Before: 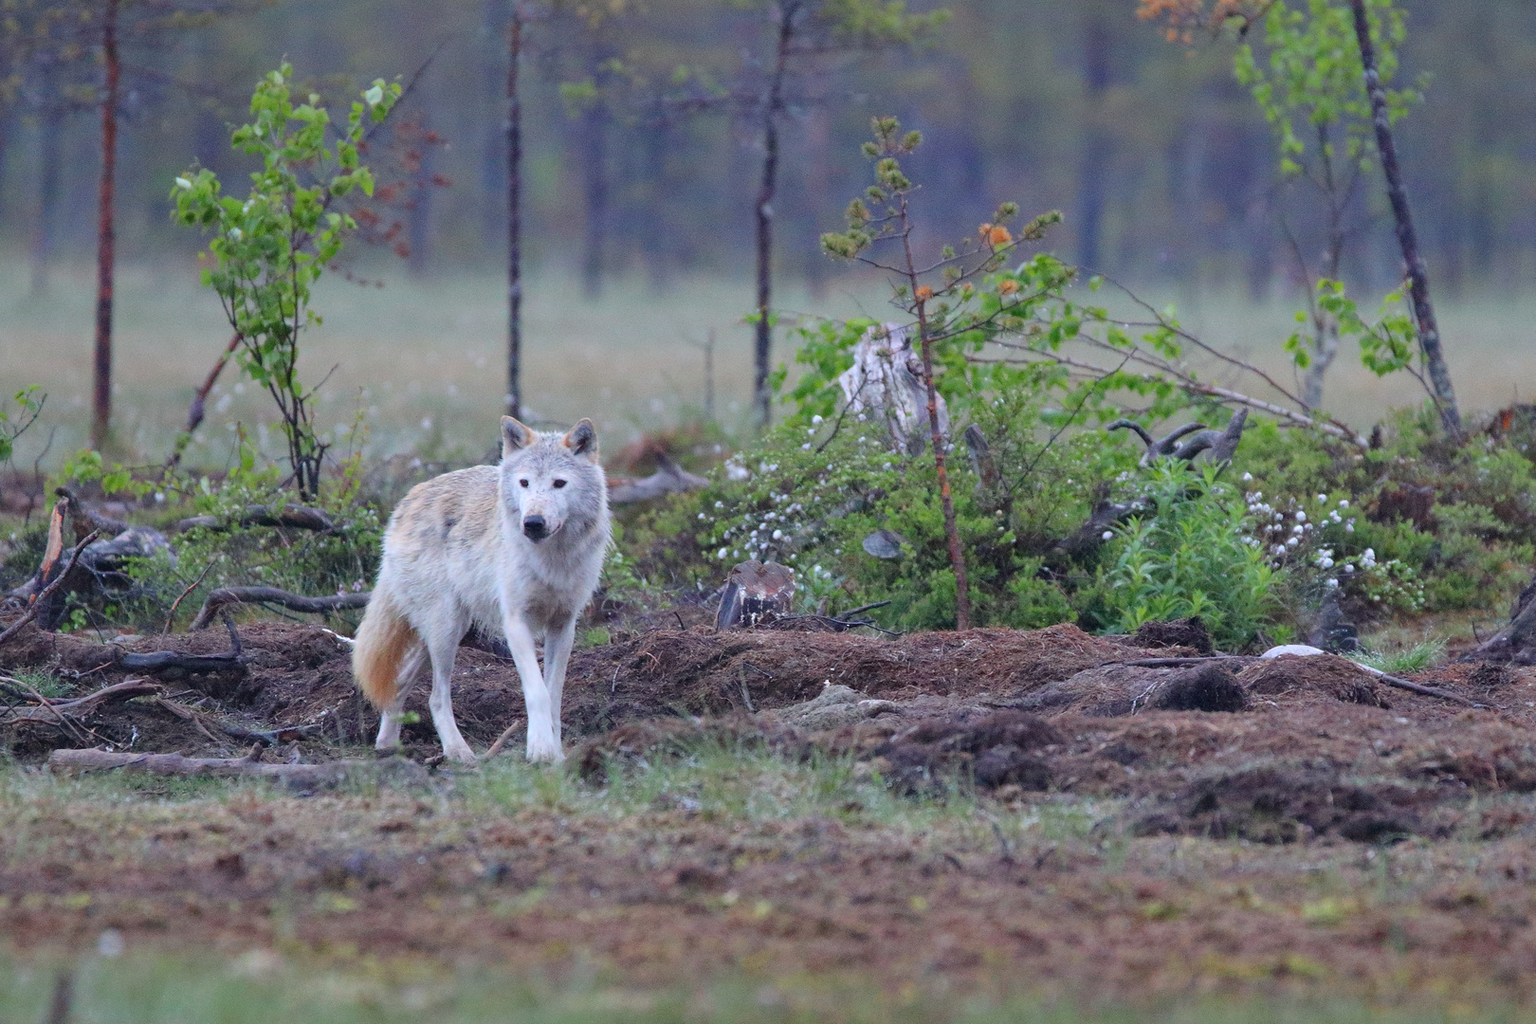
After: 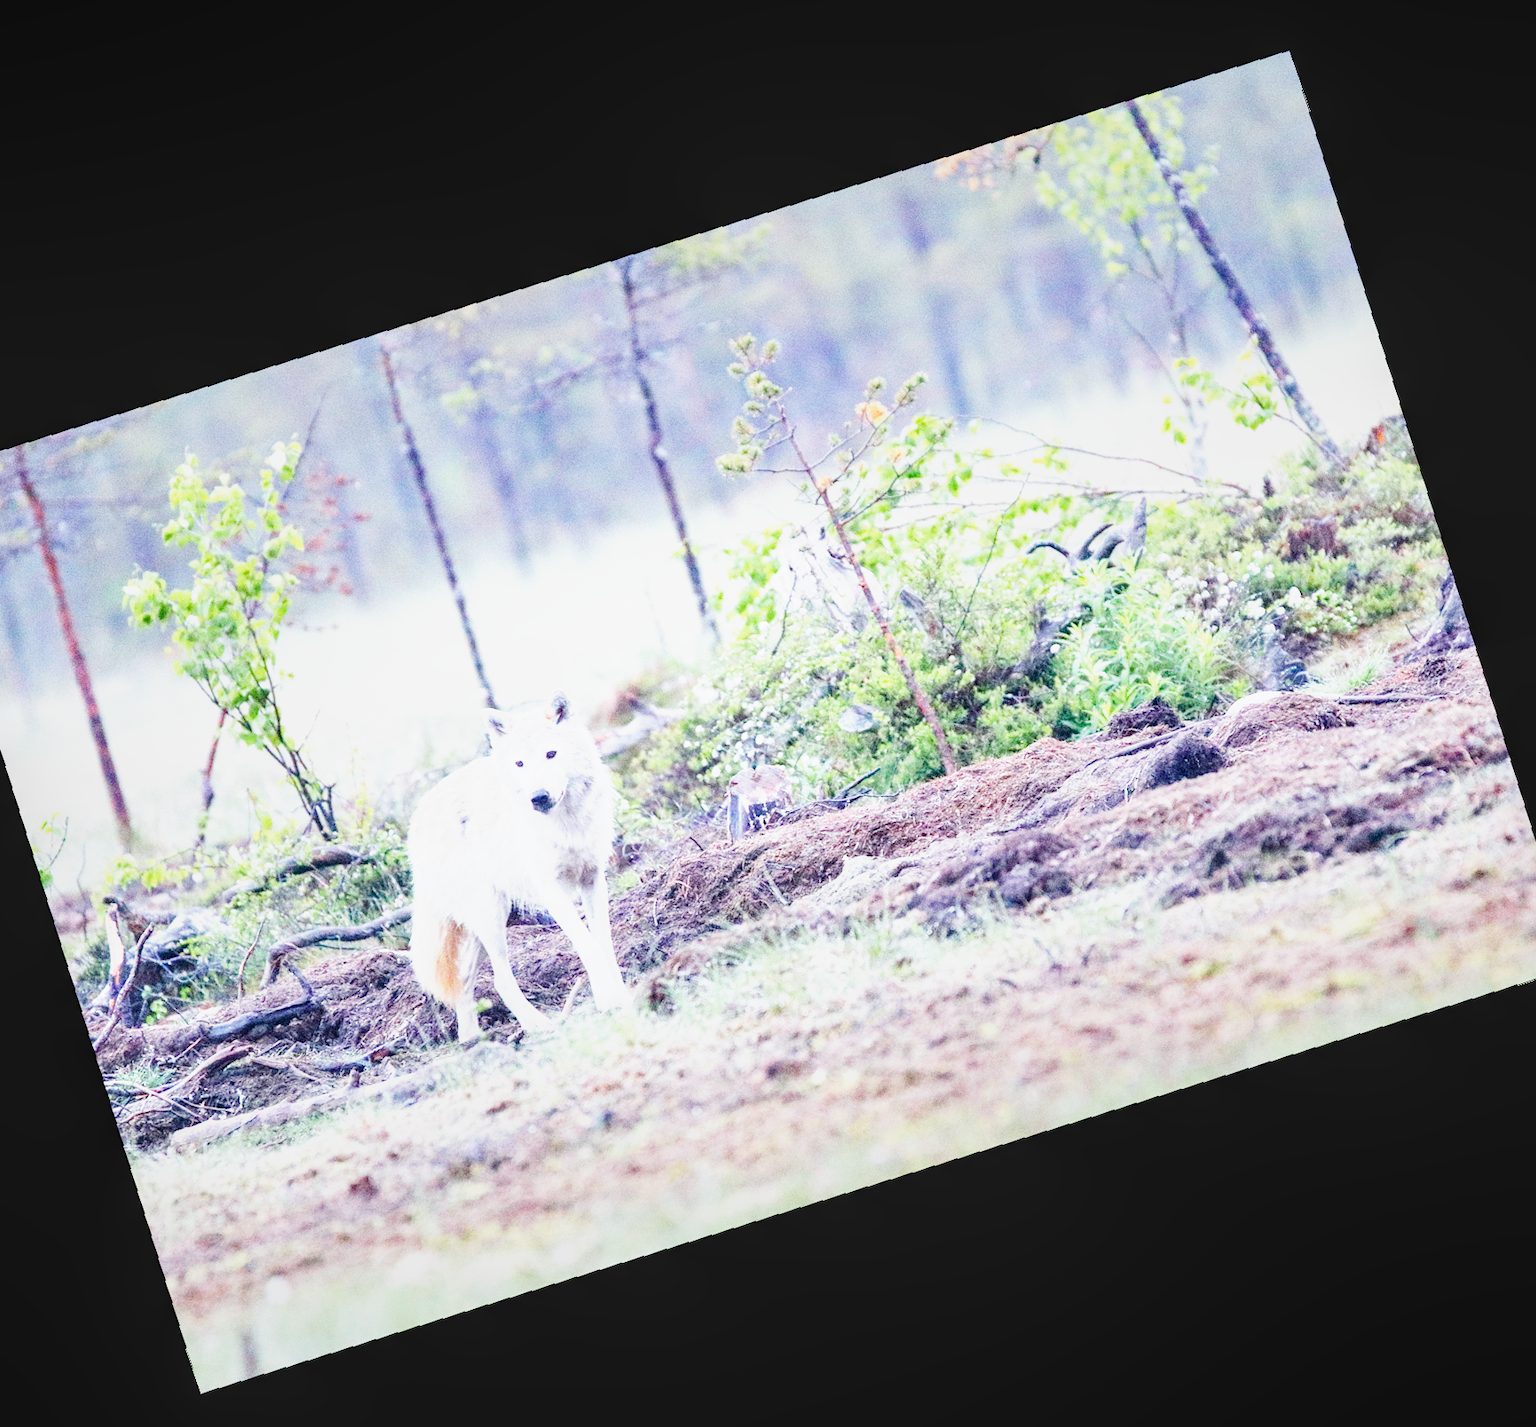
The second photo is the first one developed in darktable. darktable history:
exposure: black level correction 0, exposure 1.5 EV, compensate highlight preservation false
crop and rotate: angle 19.43°, left 6.812%, right 4.125%, bottom 1.087%
white balance: red 0.982, blue 1.018
rotate and perspective: rotation 2.17°, automatic cropping off
base curve: curves: ch0 [(0, 0.003) (0.001, 0.002) (0.006, 0.004) (0.02, 0.022) (0.048, 0.086) (0.094, 0.234) (0.162, 0.431) (0.258, 0.629) (0.385, 0.8) (0.548, 0.918) (0.751, 0.988) (1, 1)], preserve colors none
local contrast: on, module defaults
bloom: size 3%, threshold 100%, strength 0%
